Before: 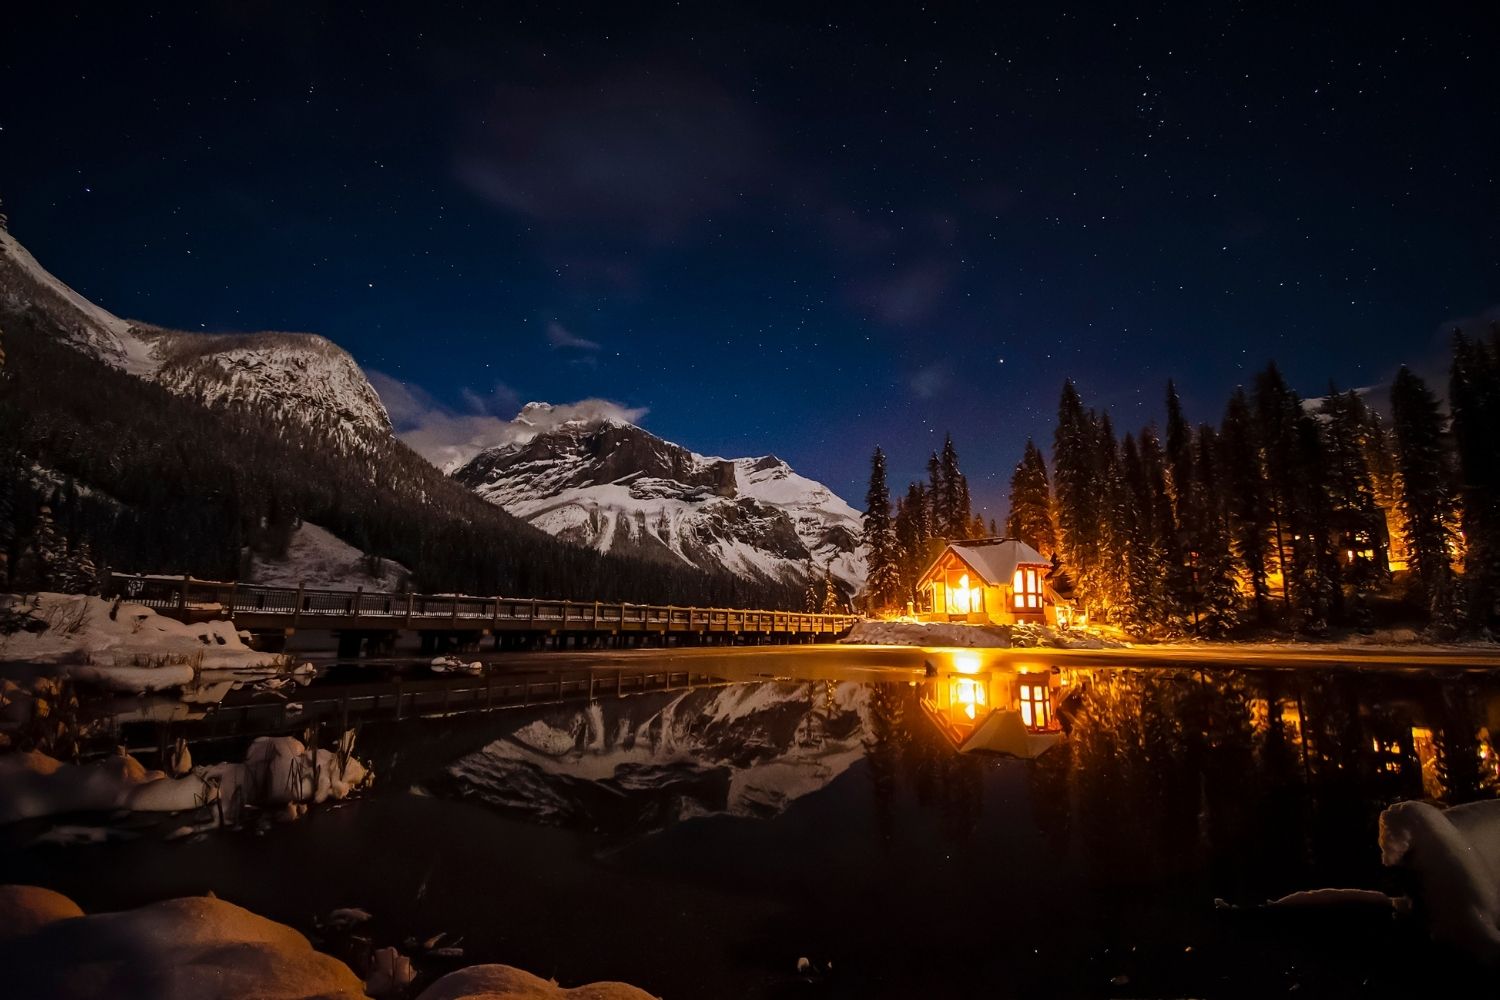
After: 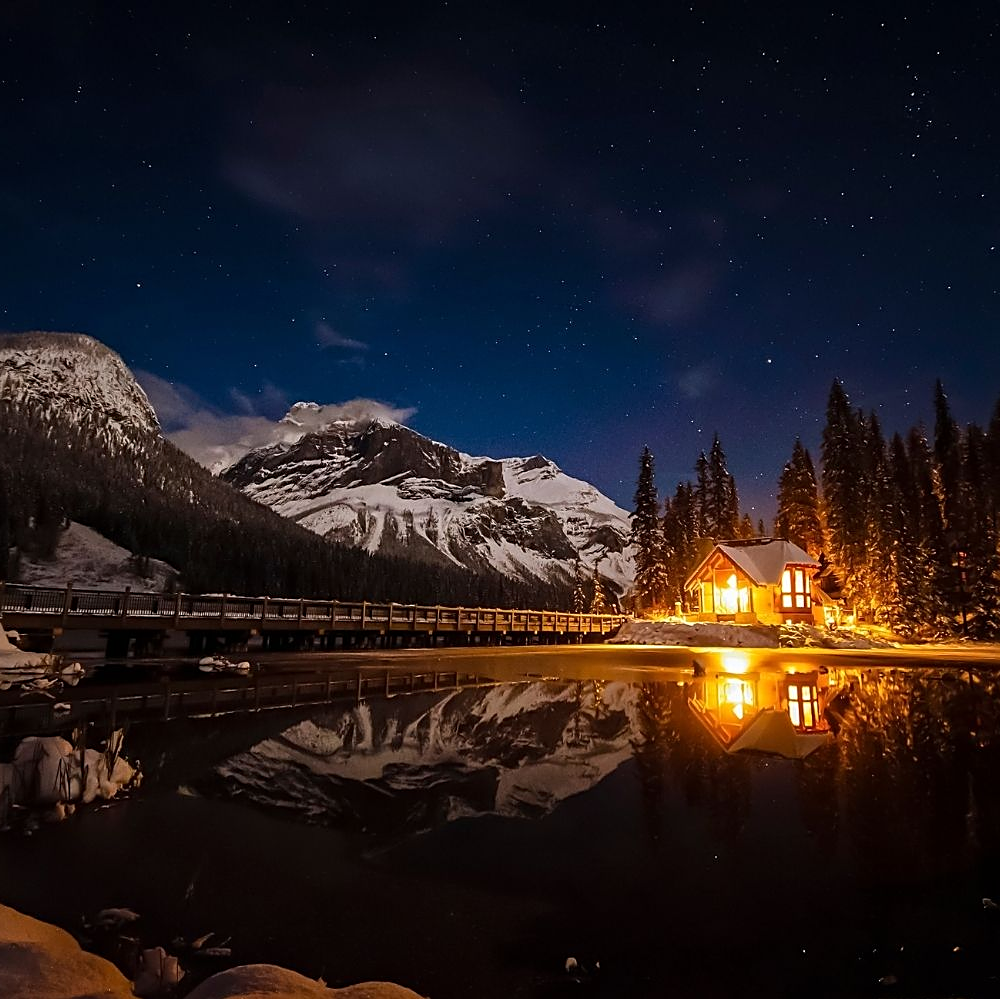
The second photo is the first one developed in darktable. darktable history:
crop and rotate: left 15.562%, right 17.727%
sharpen: on, module defaults
tone equalizer: smoothing diameter 24.99%, edges refinement/feathering 9.62, preserve details guided filter
